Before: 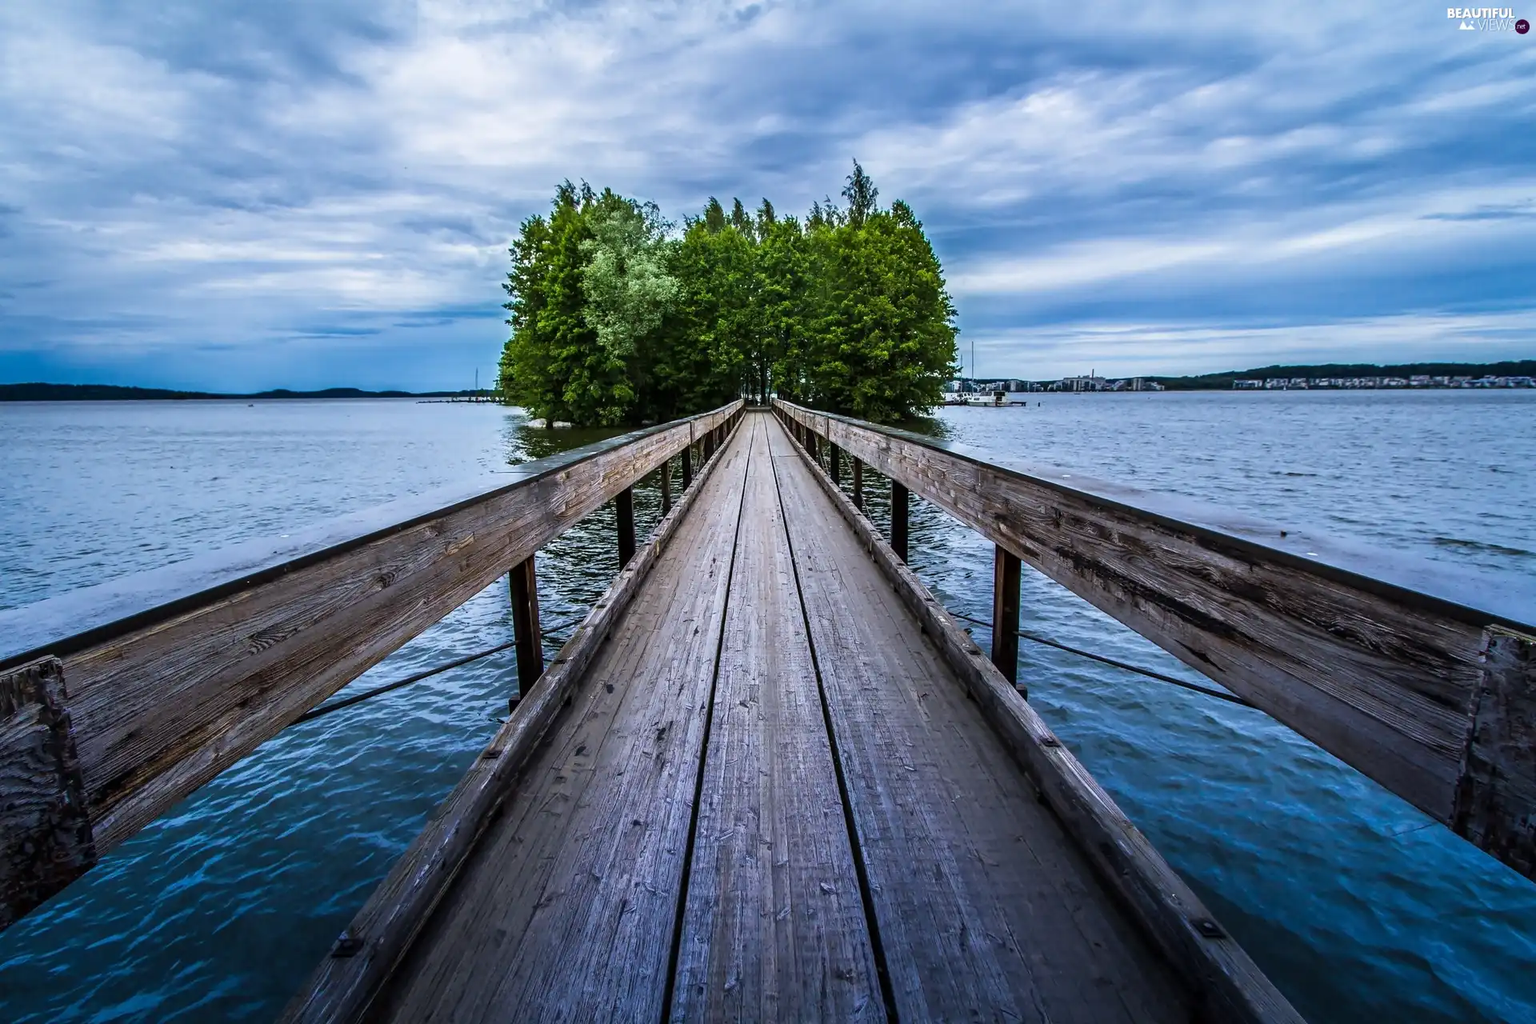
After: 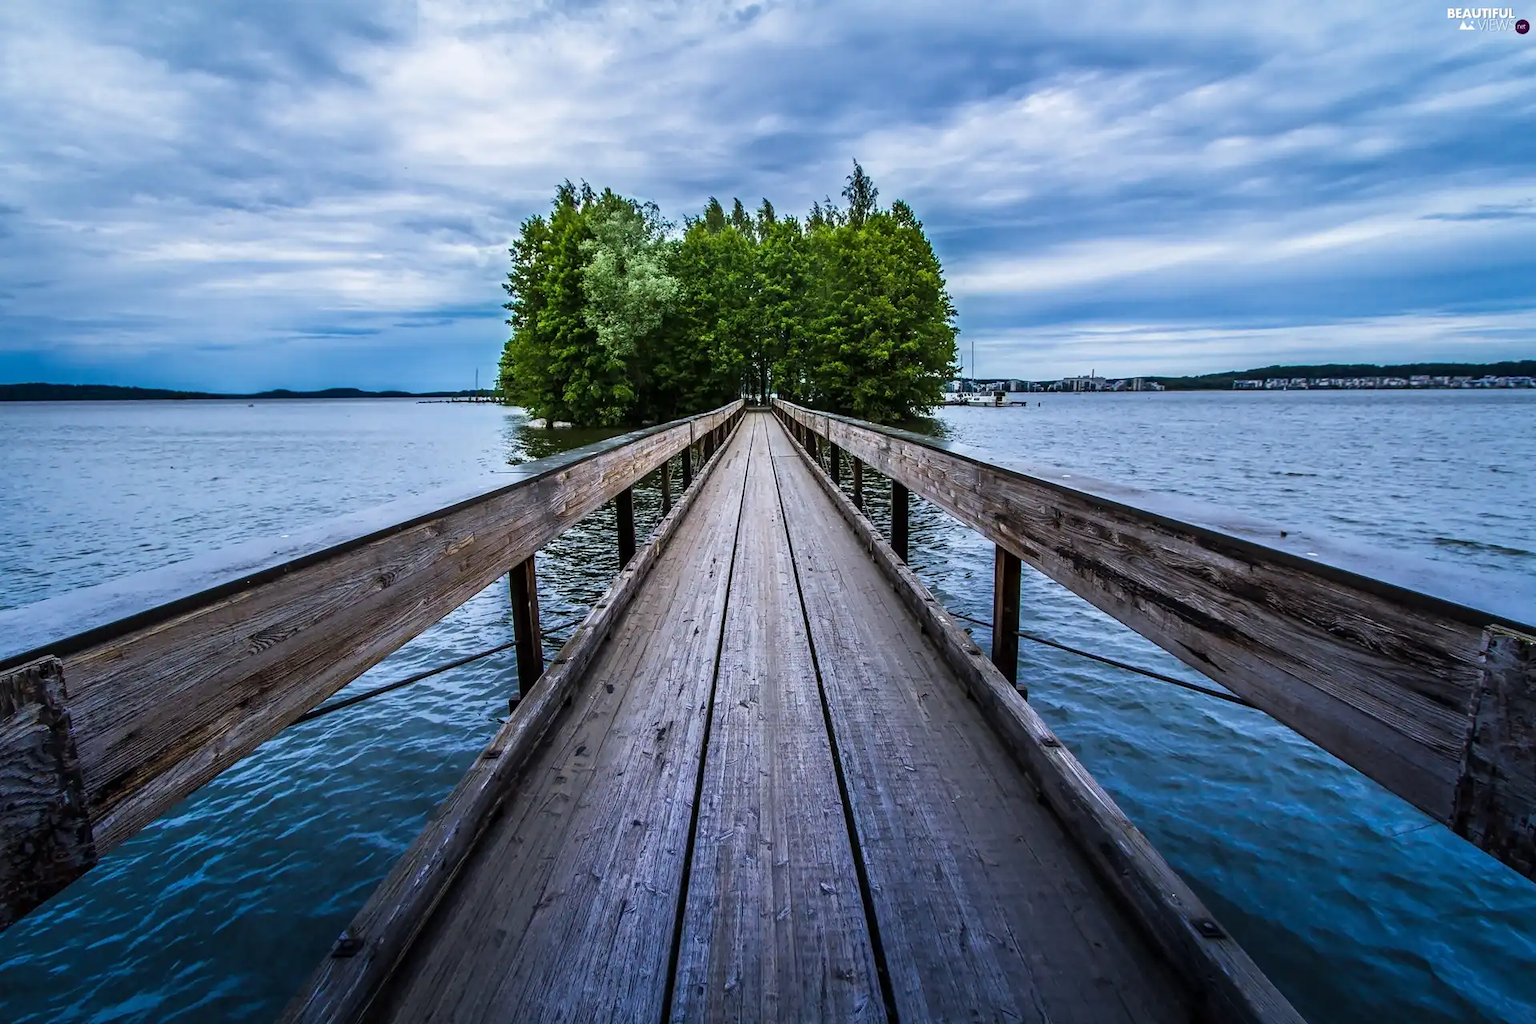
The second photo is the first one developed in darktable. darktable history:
vignetting: fall-off start 116.04%, fall-off radius 59%, brightness -0.161
